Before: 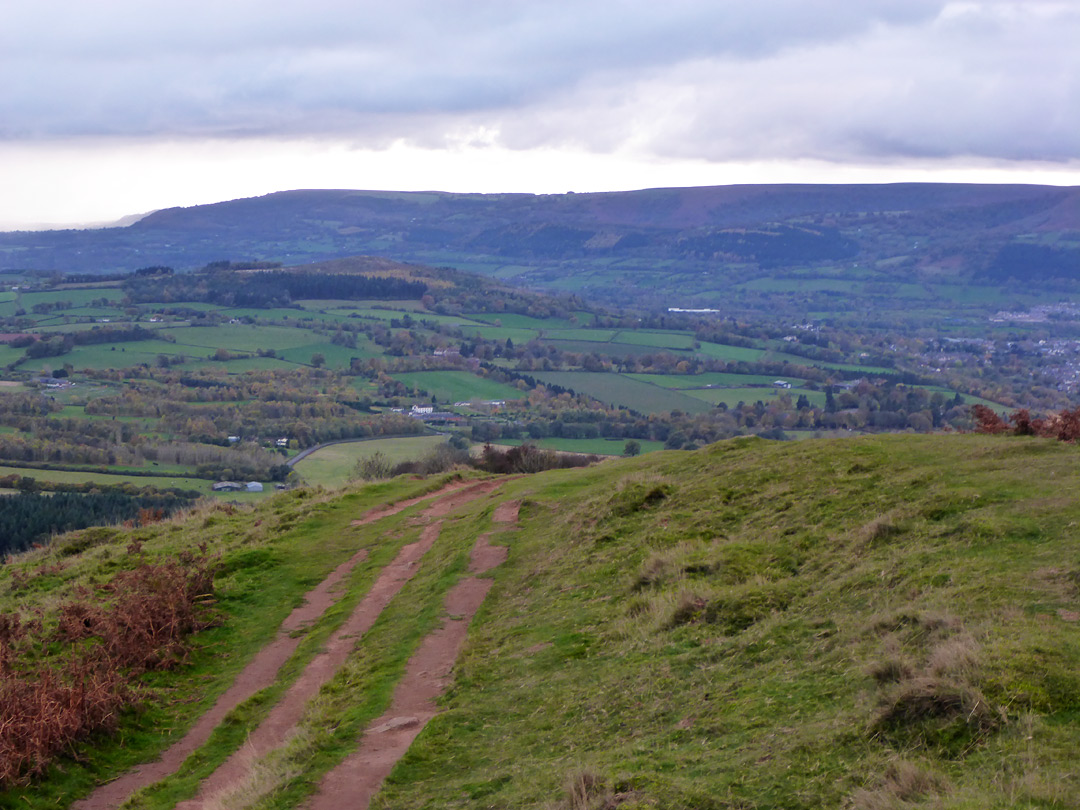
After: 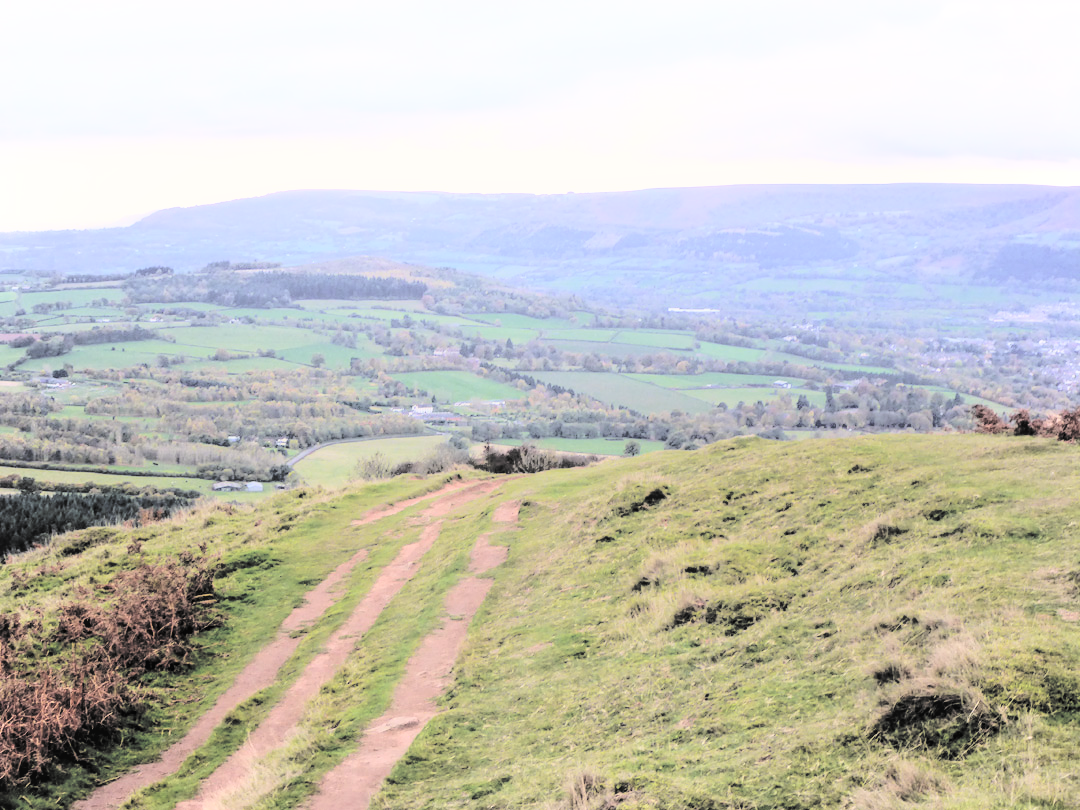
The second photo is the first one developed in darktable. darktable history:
color calibration: x 0.335, y 0.347, temperature 5439.51 K
shadows and highlights: shadows -61.2, white point adjustment -5.2, highlights 62.14
contrast brightness saturation: brightness 0.994
filmic rgb: black relative exposure -5.12 EV, white relative exposure 3.99 EV, hardness 2.9, contrast 1.412, highlights saturation mix -30.5%
local contrast: on, module defaults
color correction: highlights a* -0.097, highlights b* 0.146
tone equalizer: on, module defaults
